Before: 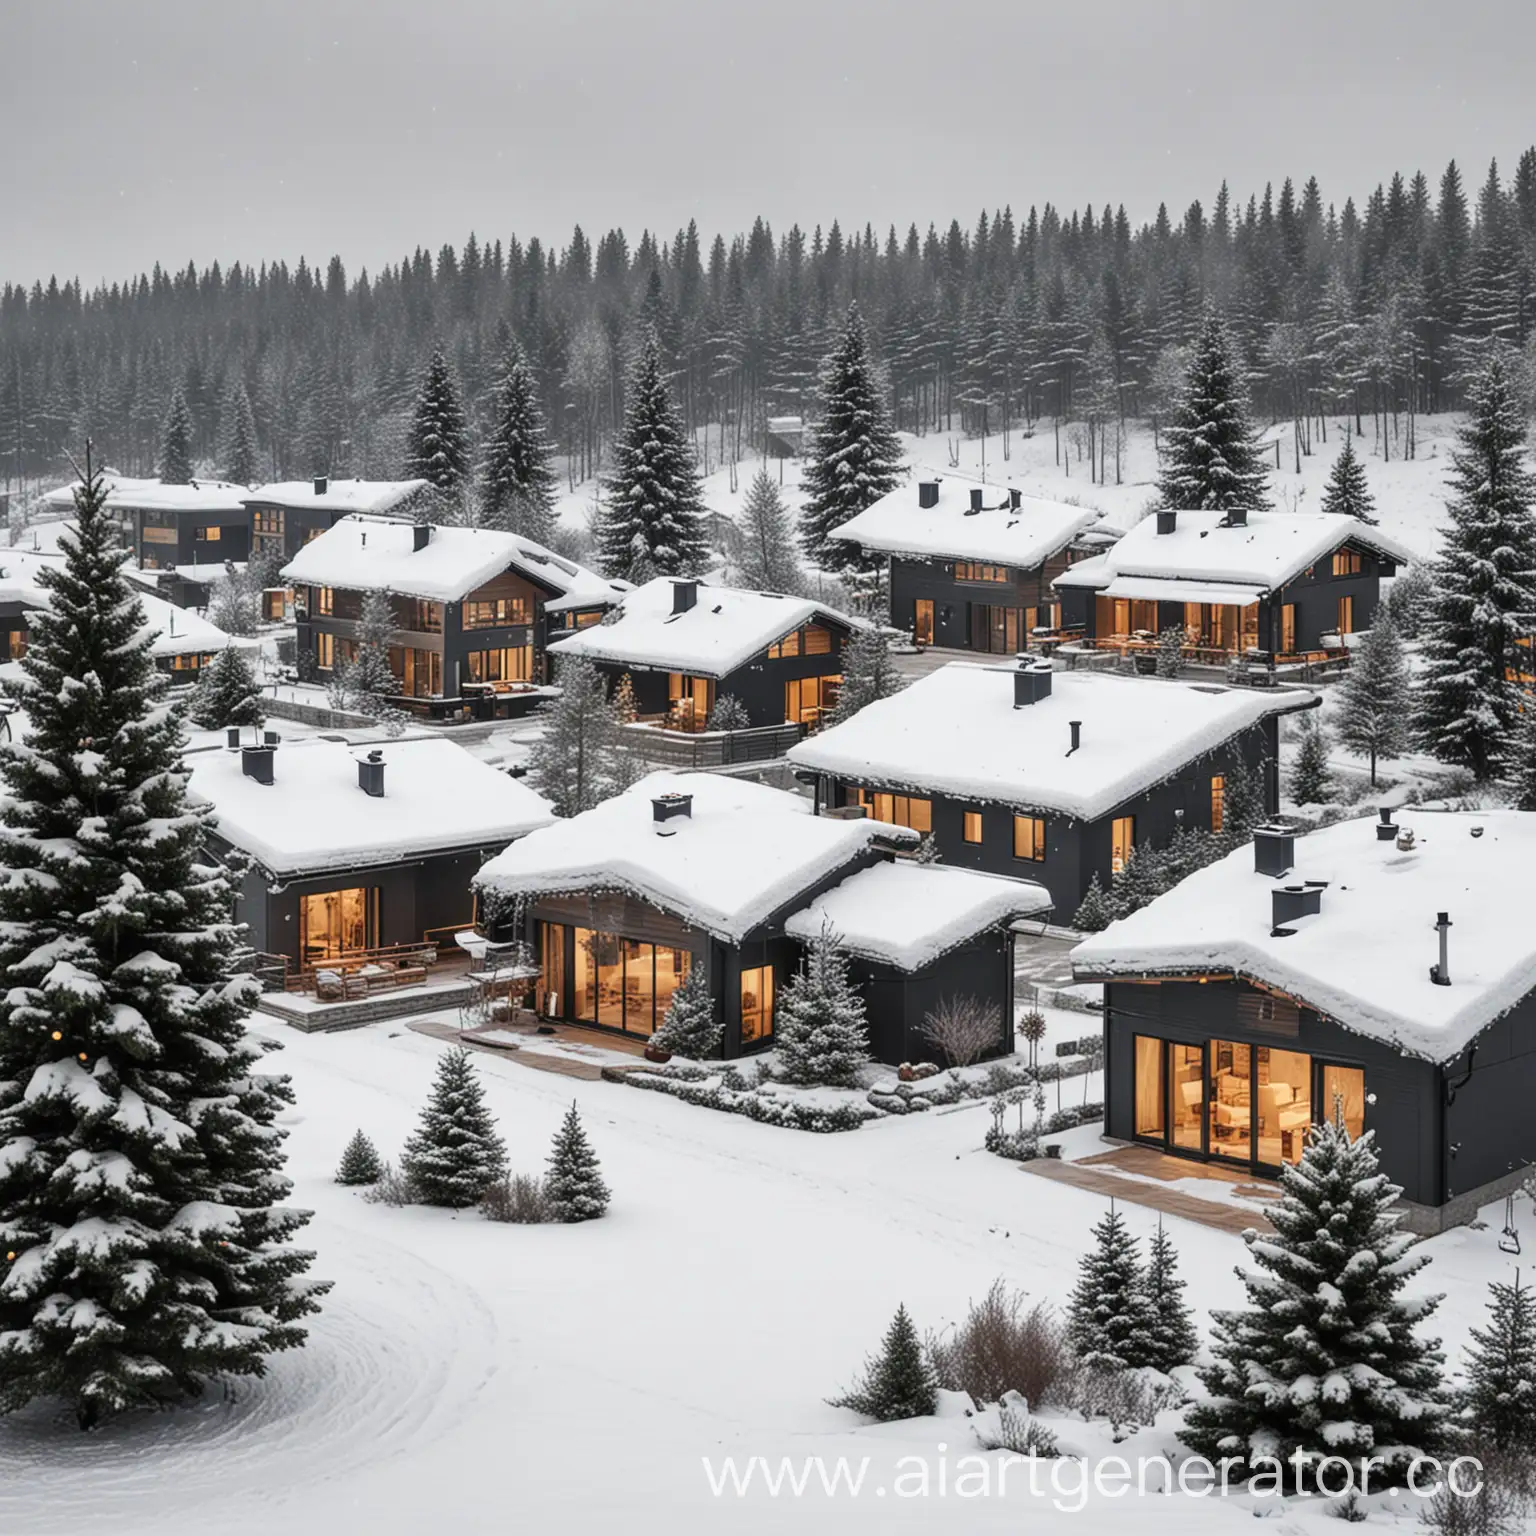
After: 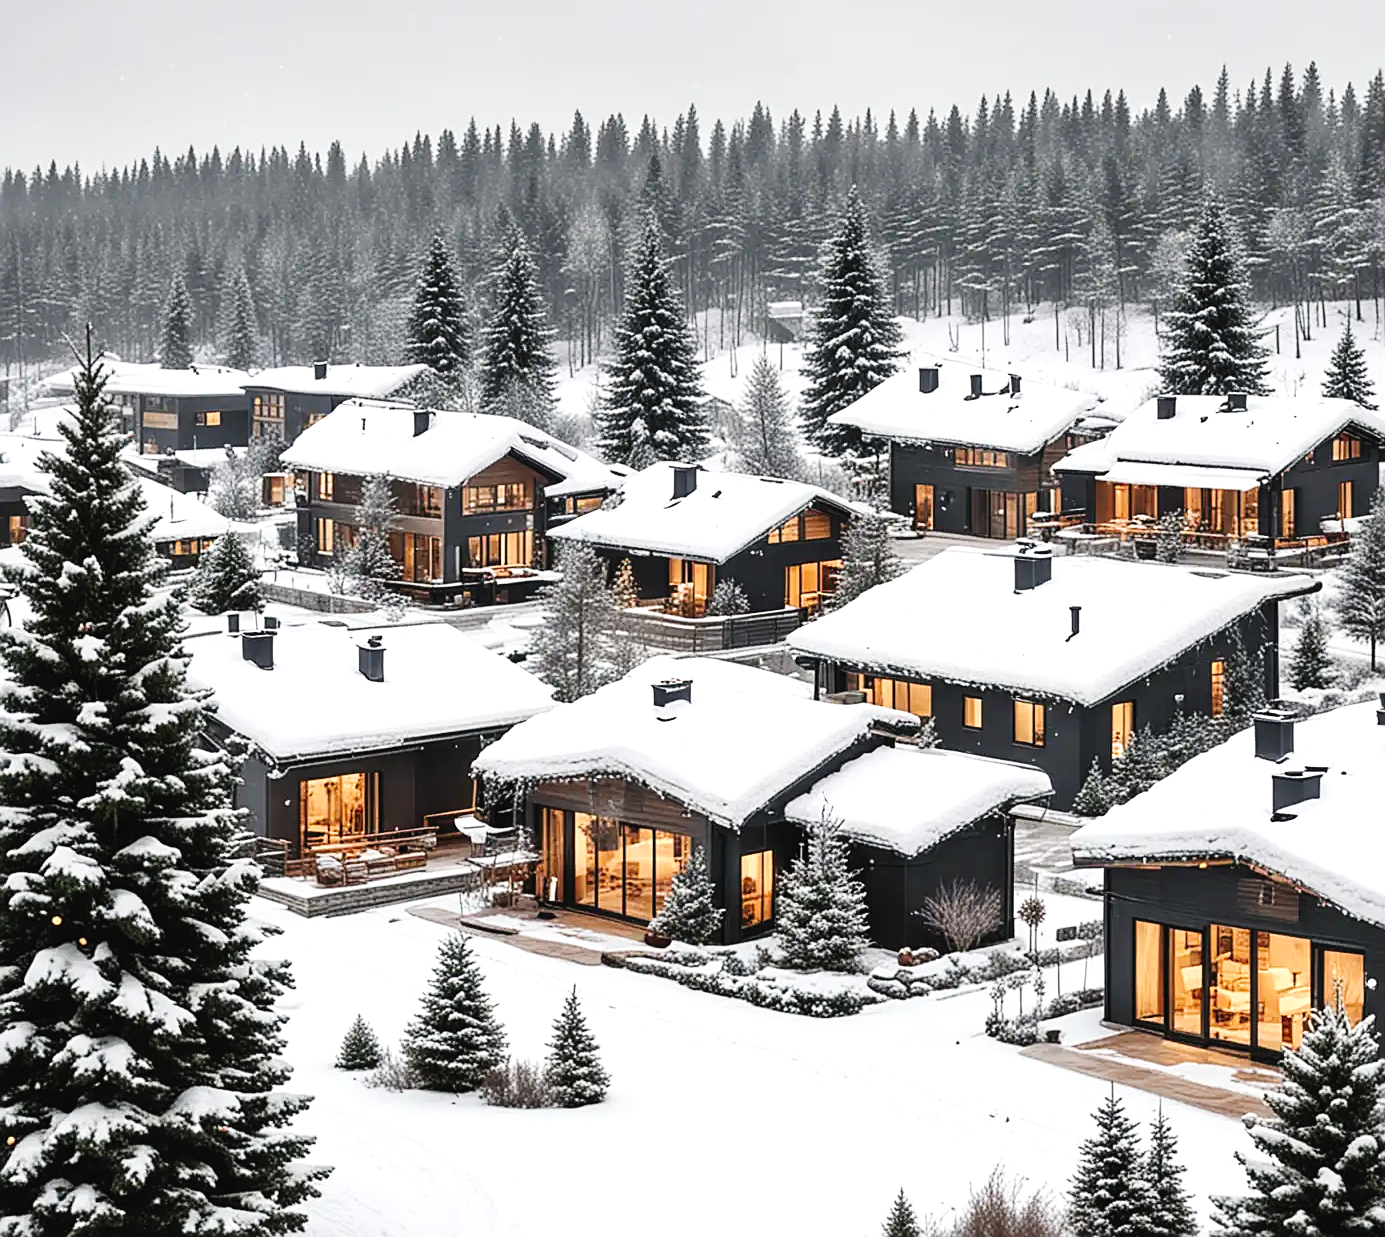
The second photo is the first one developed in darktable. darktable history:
crop: top 7.507%, right 9.773%, bottom 11.918%
tone curve: curves: ch0 [(0, 0.023) (0.087, 0.065) (0.184, 0.168) (0.45, 0.54) (0.57, 0.683) (0.722, 0.825) (0.877, 0.948) (1, 1)]; ch1 [(0, 0) (0.388, 0.369) (0.44, 0.44) (0.489, 0.481) (0.534, 0.551) (0.657, 0.659) (1, 1)]; ch2 [(0, 0) (0.353, 0.317) (0.408, 0.427) (0.472, 0.46) (0.5, 0.496) (0.537, 0.539) (0.576, 0.592) (0.625, 0.631) (1, 1)], preserve colors none
shadows and highlights: shadows -11.73, white point adjustment 4.17, highlights 27.95, shadows color adjustment 98.01%, highlights color adjustment 59.32%
sharpen: on, module defaults
